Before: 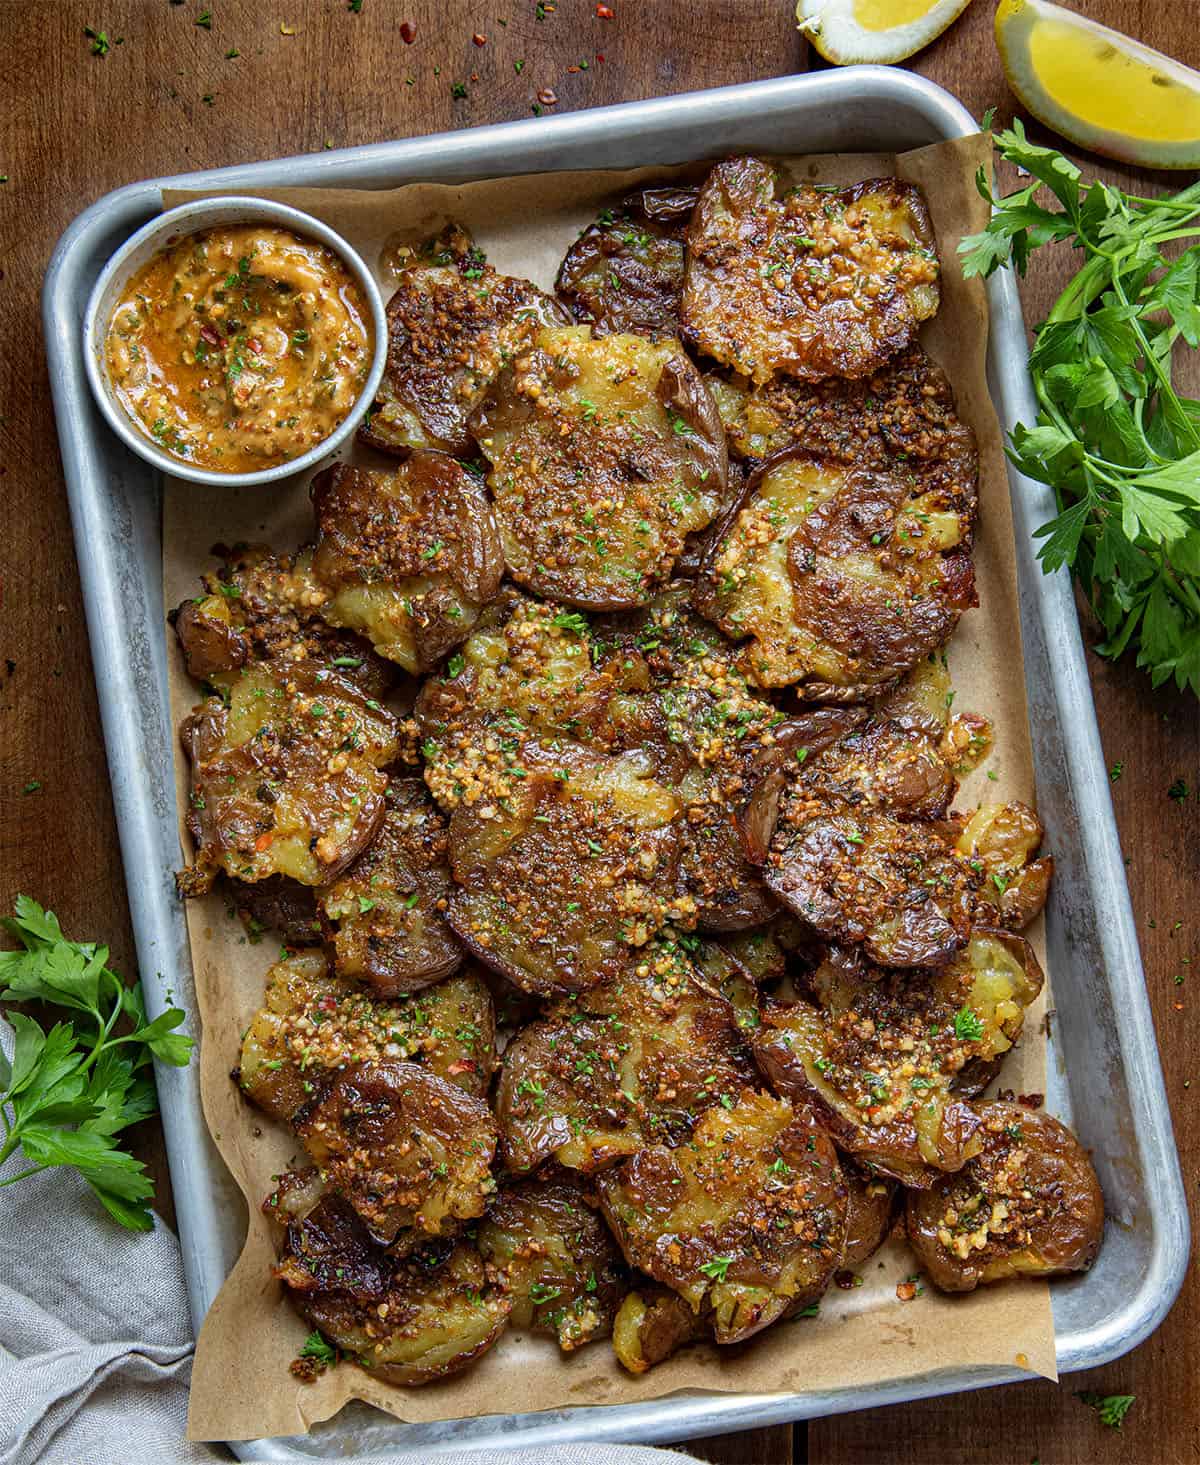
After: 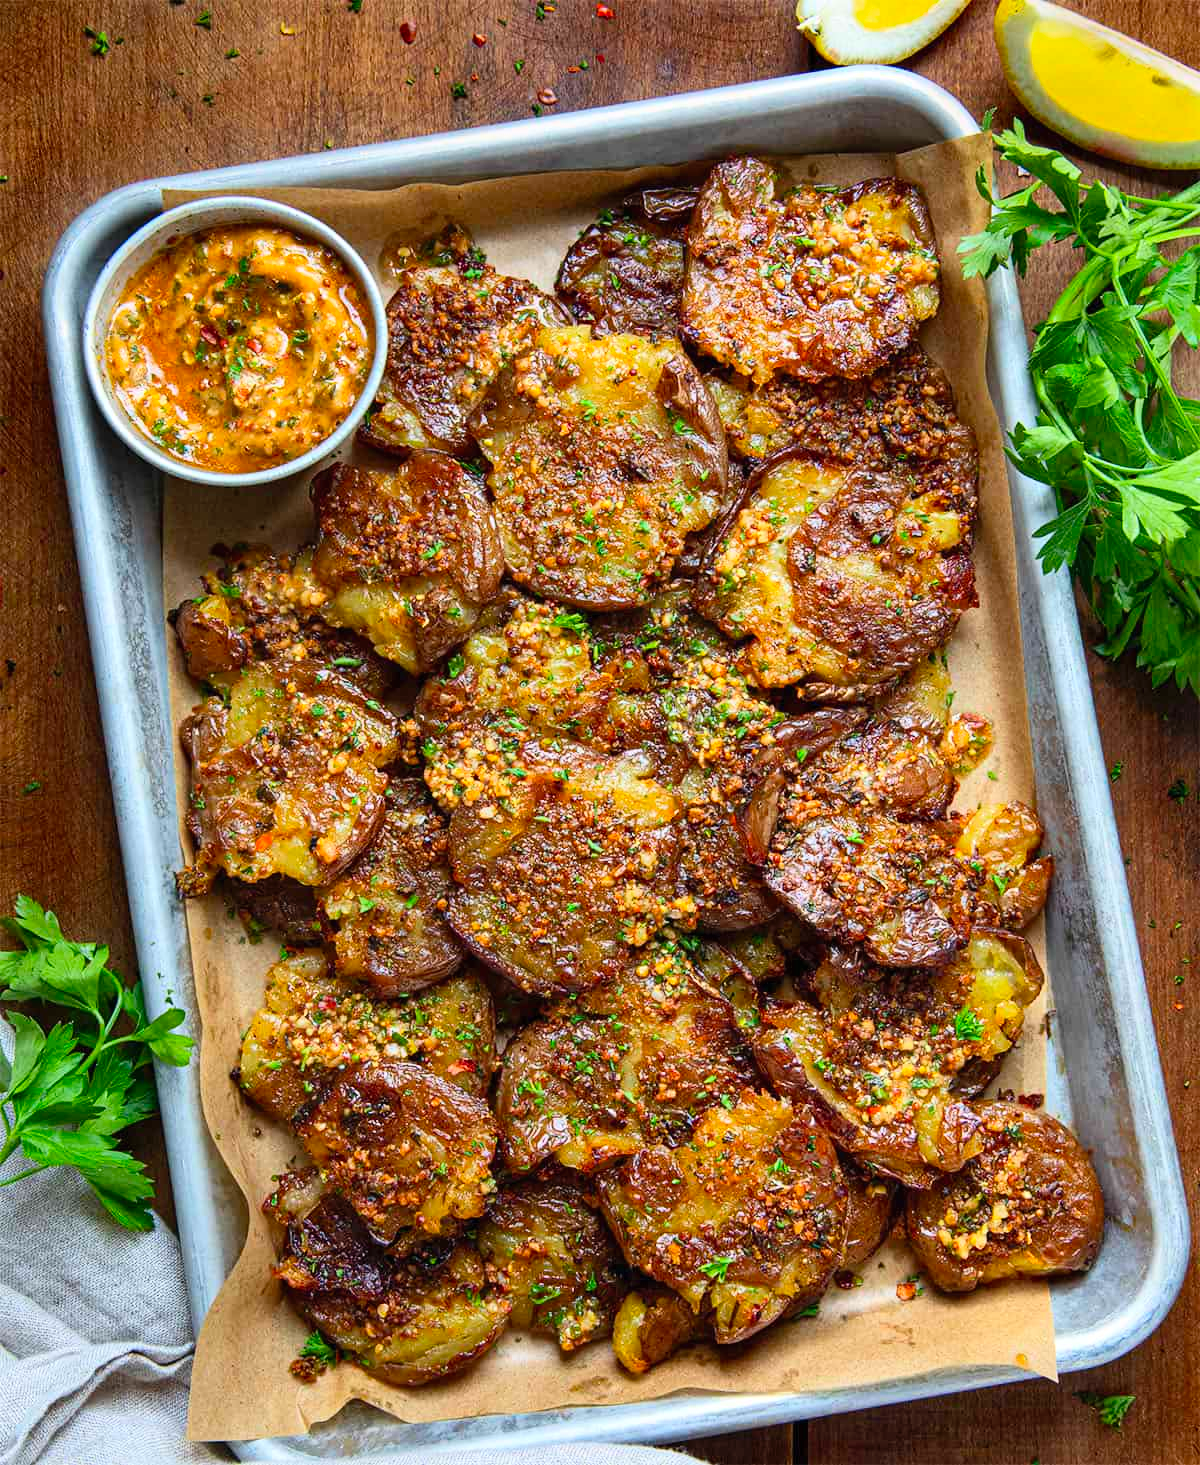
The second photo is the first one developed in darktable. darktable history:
contrast brightness saturation: contrast 0.198, brightness 0.165, saturation 0.223
